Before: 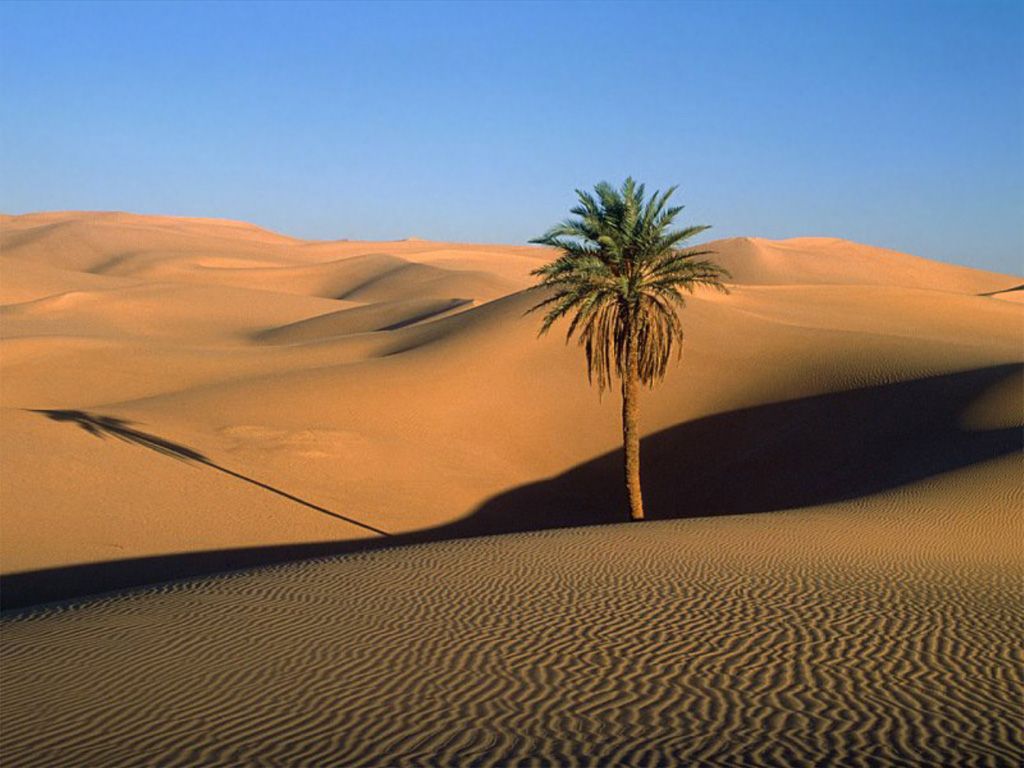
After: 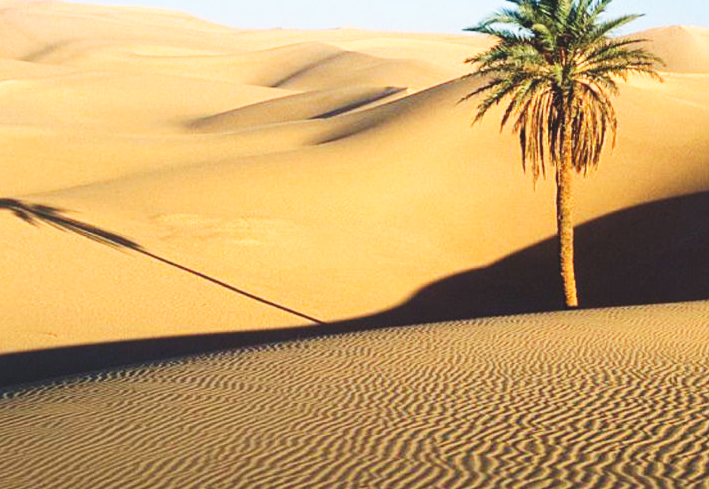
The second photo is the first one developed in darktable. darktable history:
base curve: curves: ch0 [(0, 0) (0.007, 0.004) (0.027, 0.03) (0.046, 0.07) (0.207, 0.54) (0.442, 0.872) (0.673, 0.972) (1, 1)], preserve colors none
crop: left 6.488%, top 27.668%, right 24.183%, bottom 8.656%
exposure: black level correction -0.015, compensate highlight preservation false
tone equalizer: on, module defaults
